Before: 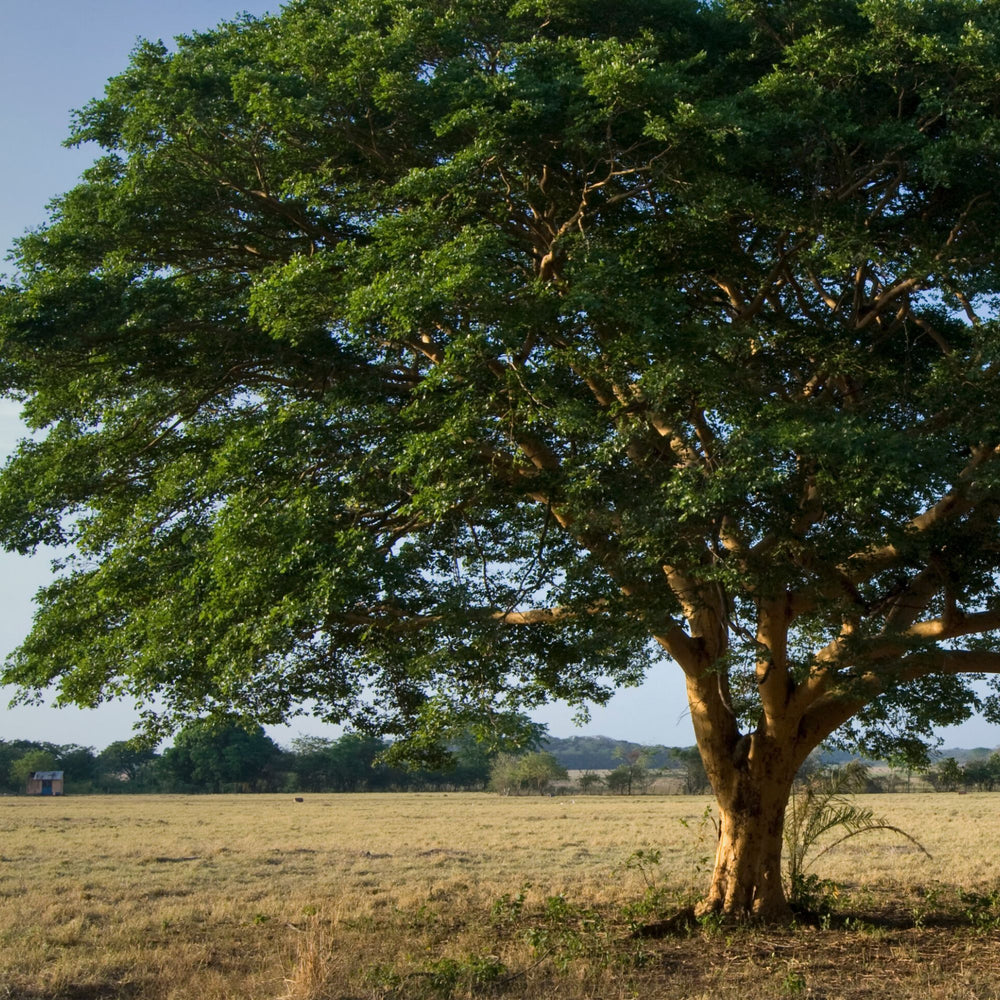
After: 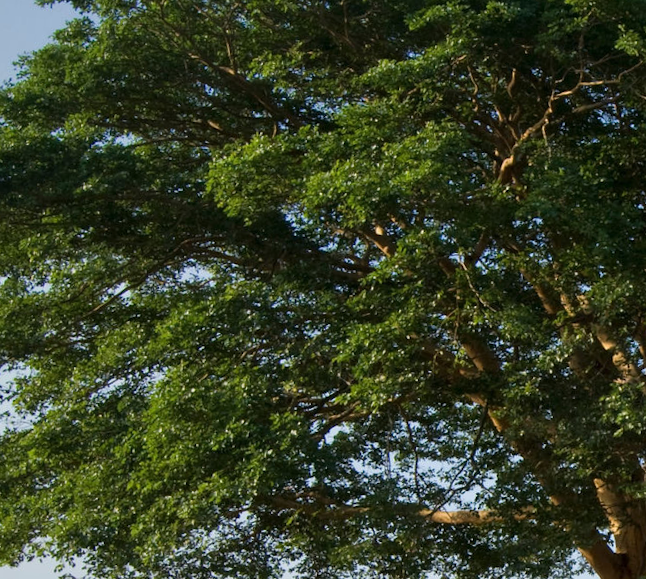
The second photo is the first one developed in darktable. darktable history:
crop and rotate: angle -5.44°, left 2.271%, top 6.667%, right 27.264%, bottom 30.171%
